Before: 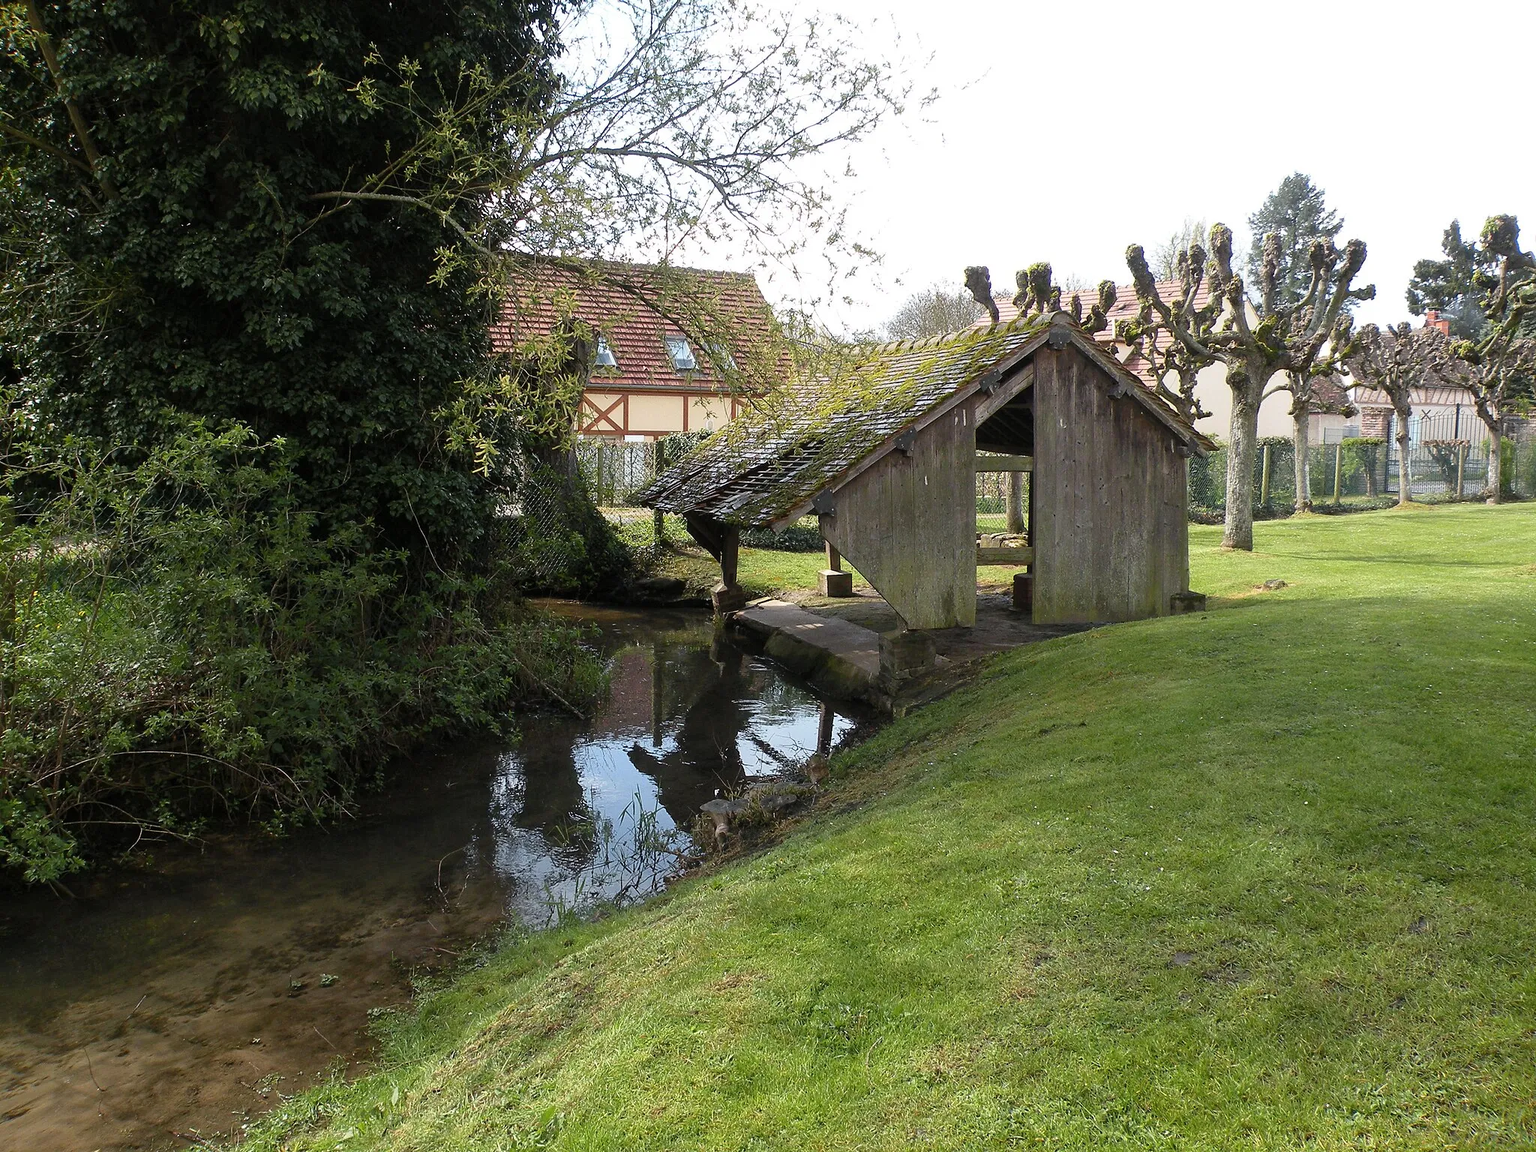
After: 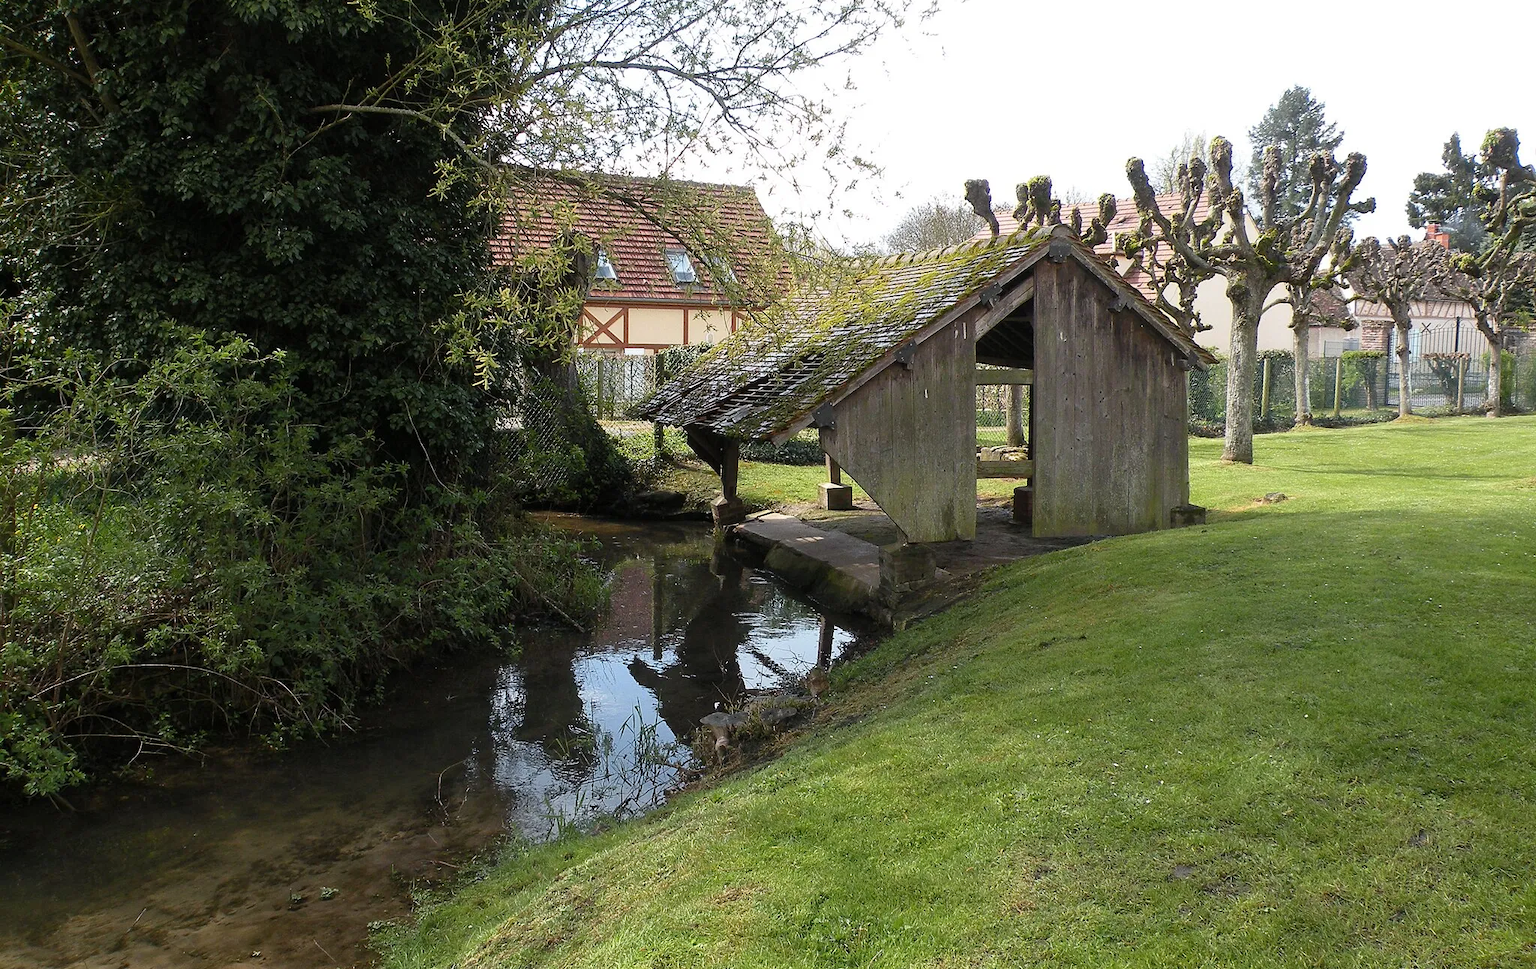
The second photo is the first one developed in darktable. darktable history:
crop: top 7.576%, bottom 8.22%
